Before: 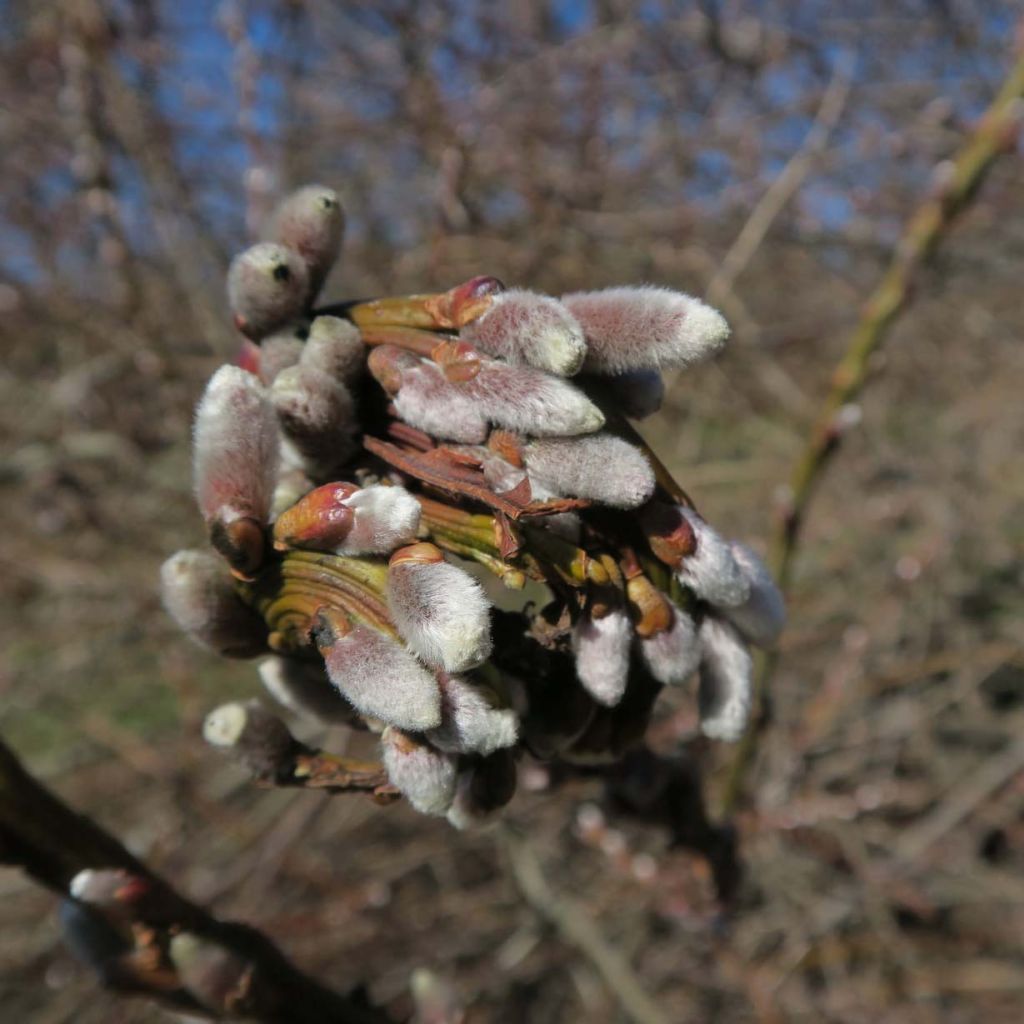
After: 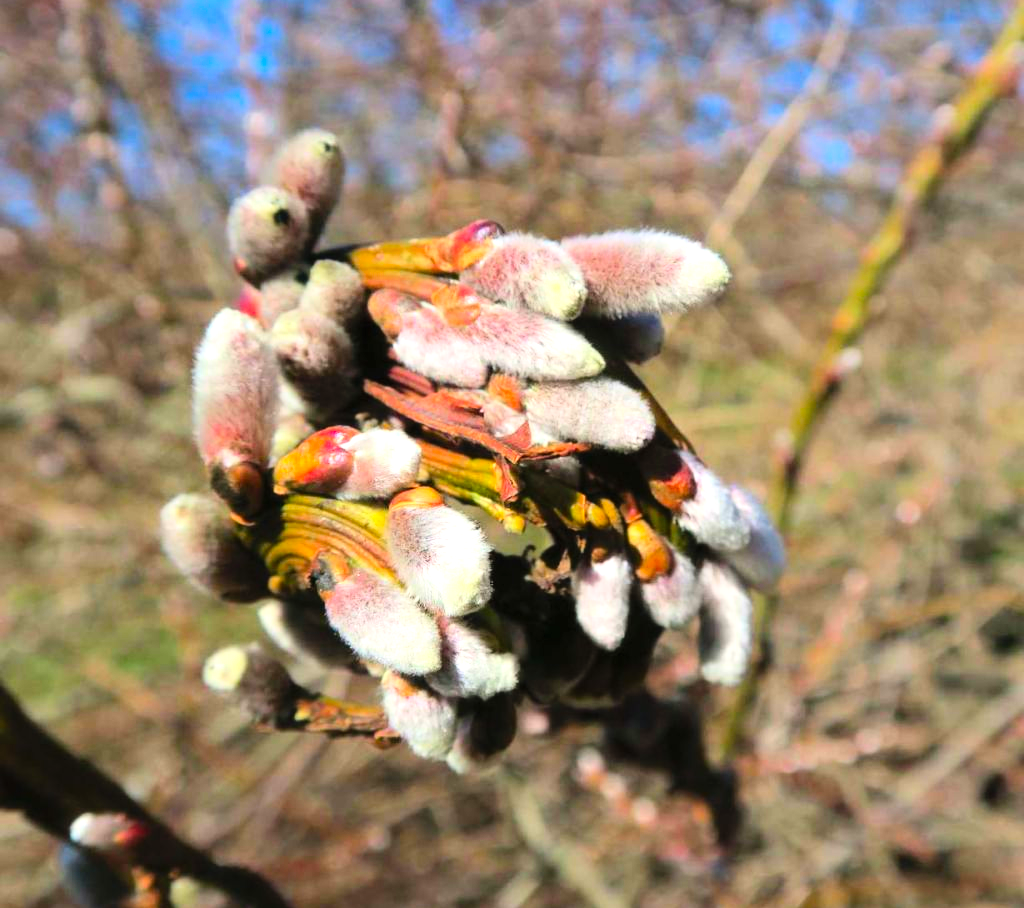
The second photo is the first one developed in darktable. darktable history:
tone equalizer: -8 EV -0.782 EV, -7 EV -0.683 EV, -6 EV -0.575 EV, -5 EV -0.422 EV, -3 EV 0.396 EV, -2 EV 0.6 EV, -1 EV 0.7 EV, +0 EV 0.74 EV
contrast brightness saturation: contrast 0.205, brightness 0.201, saturation 0.801
exposure: exposure 0.216 EV, compensate exposure bias true, compensate highlight preservation false
crop and rotate: top 5.484%, bottom 5.774%
